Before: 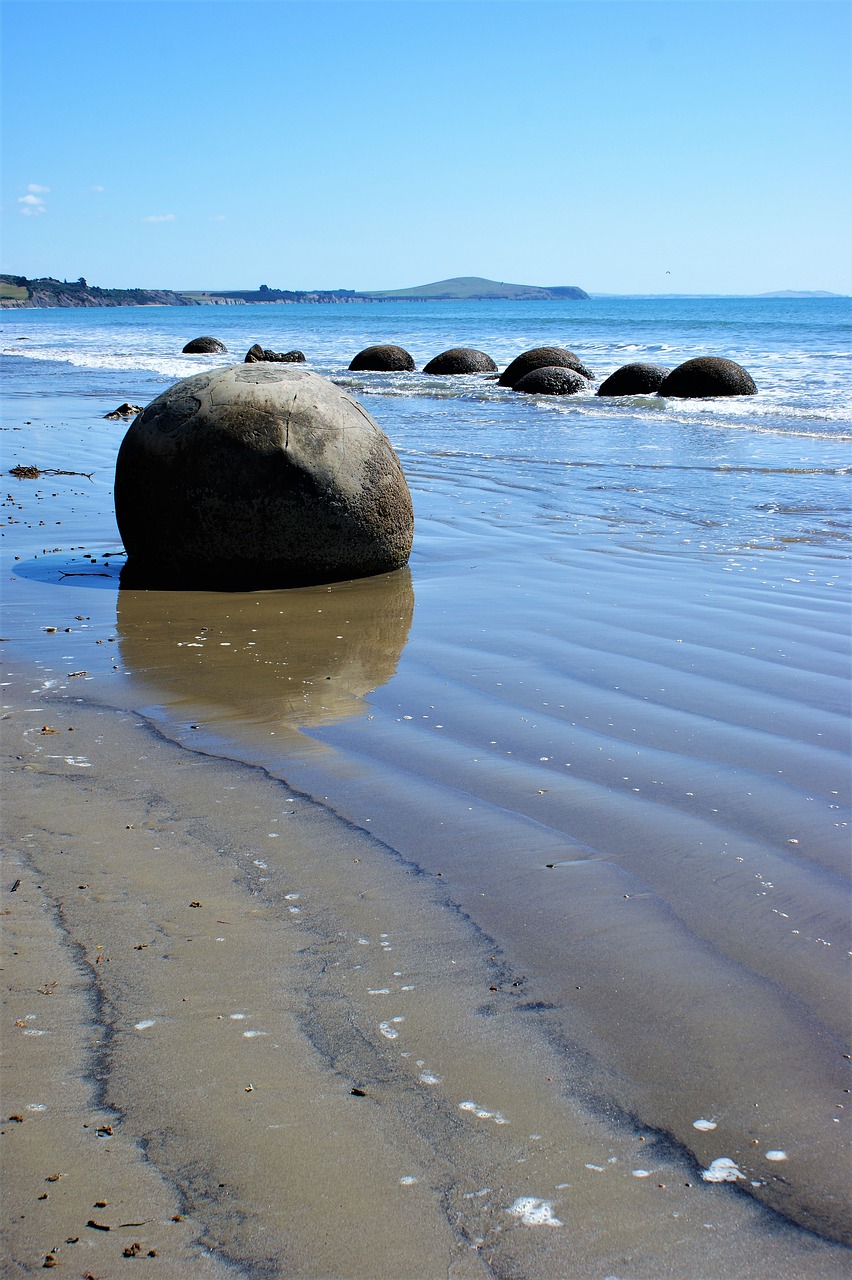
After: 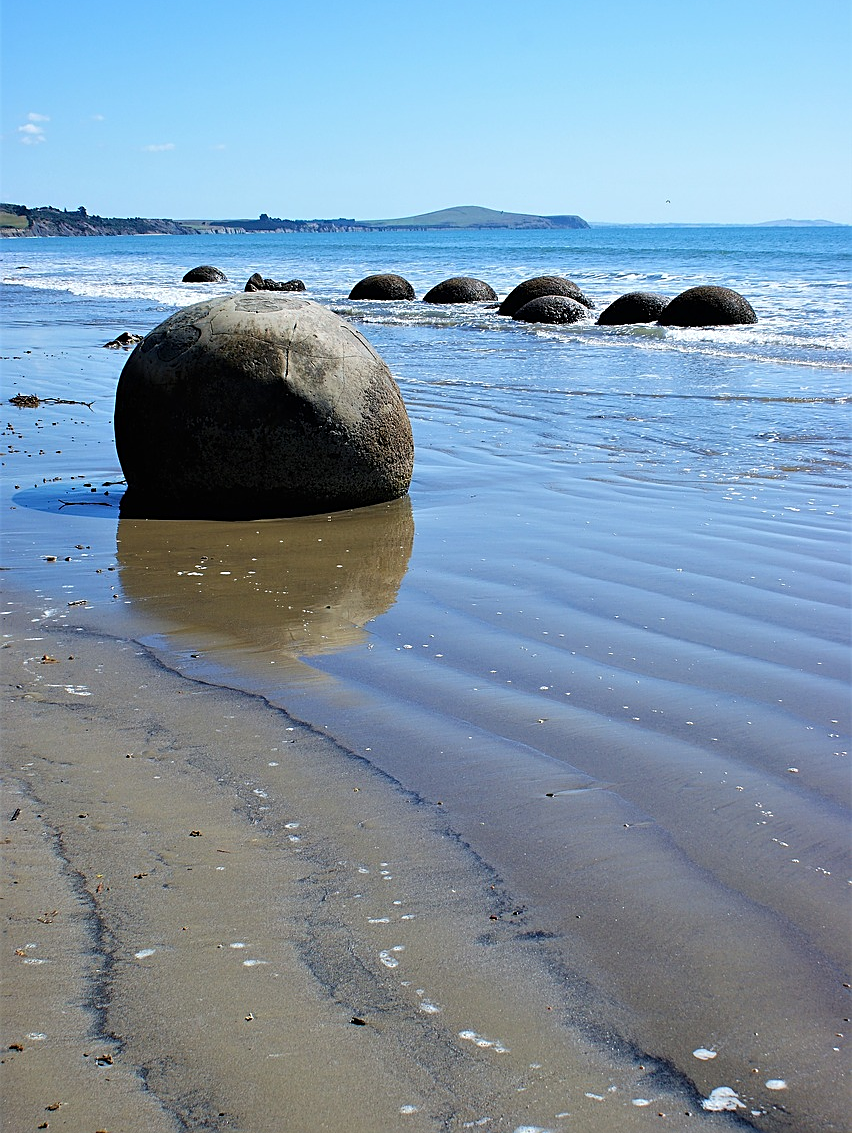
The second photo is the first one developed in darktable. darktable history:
crop and rotate: top 5.572%, bottom 5.845%
sharpen: on, module defaults
